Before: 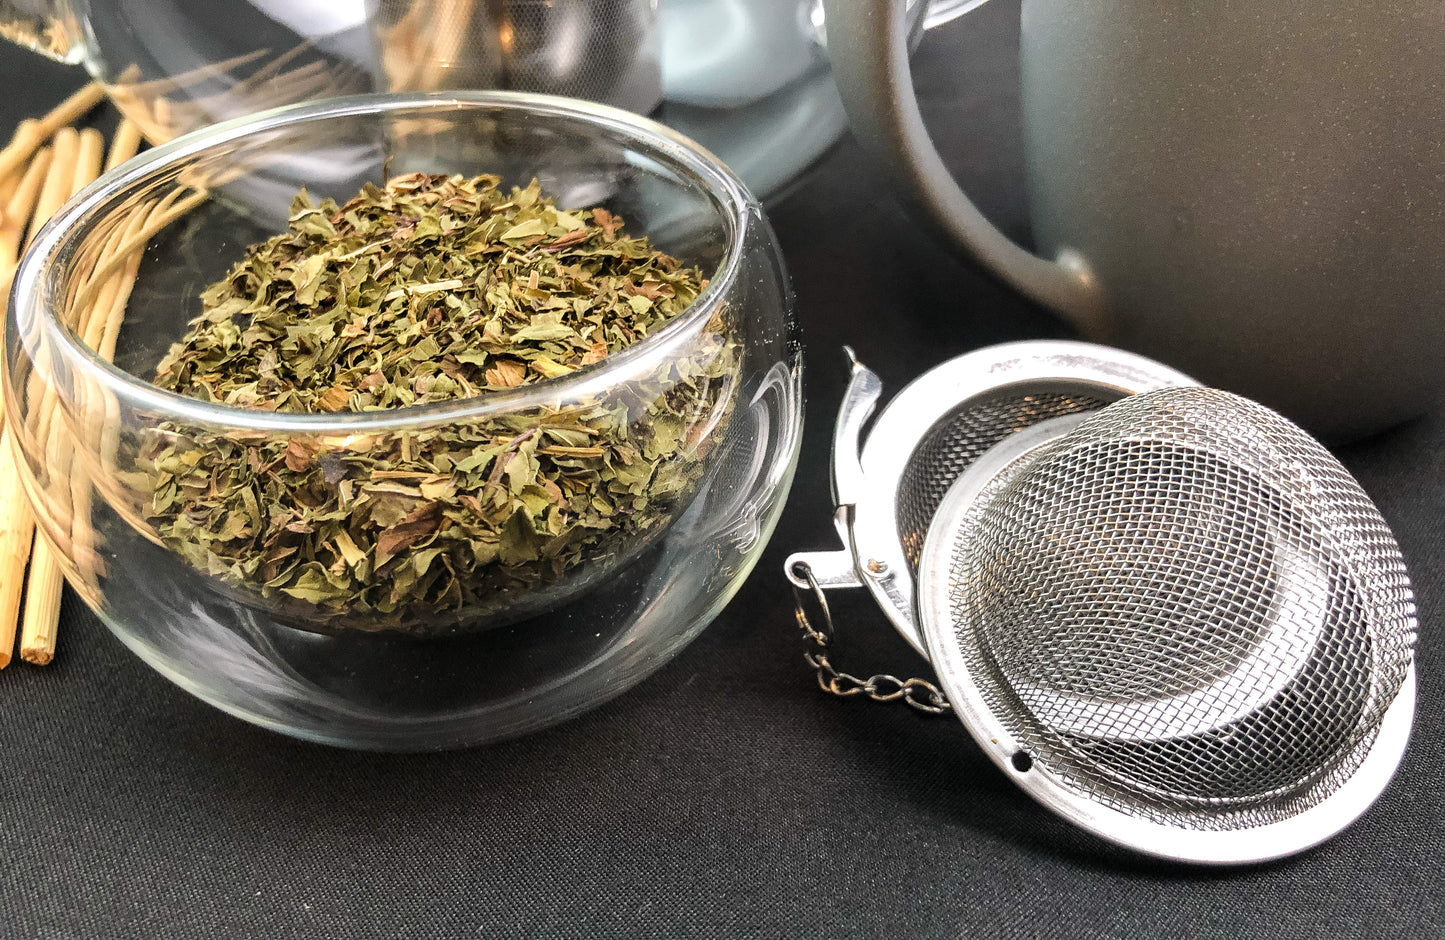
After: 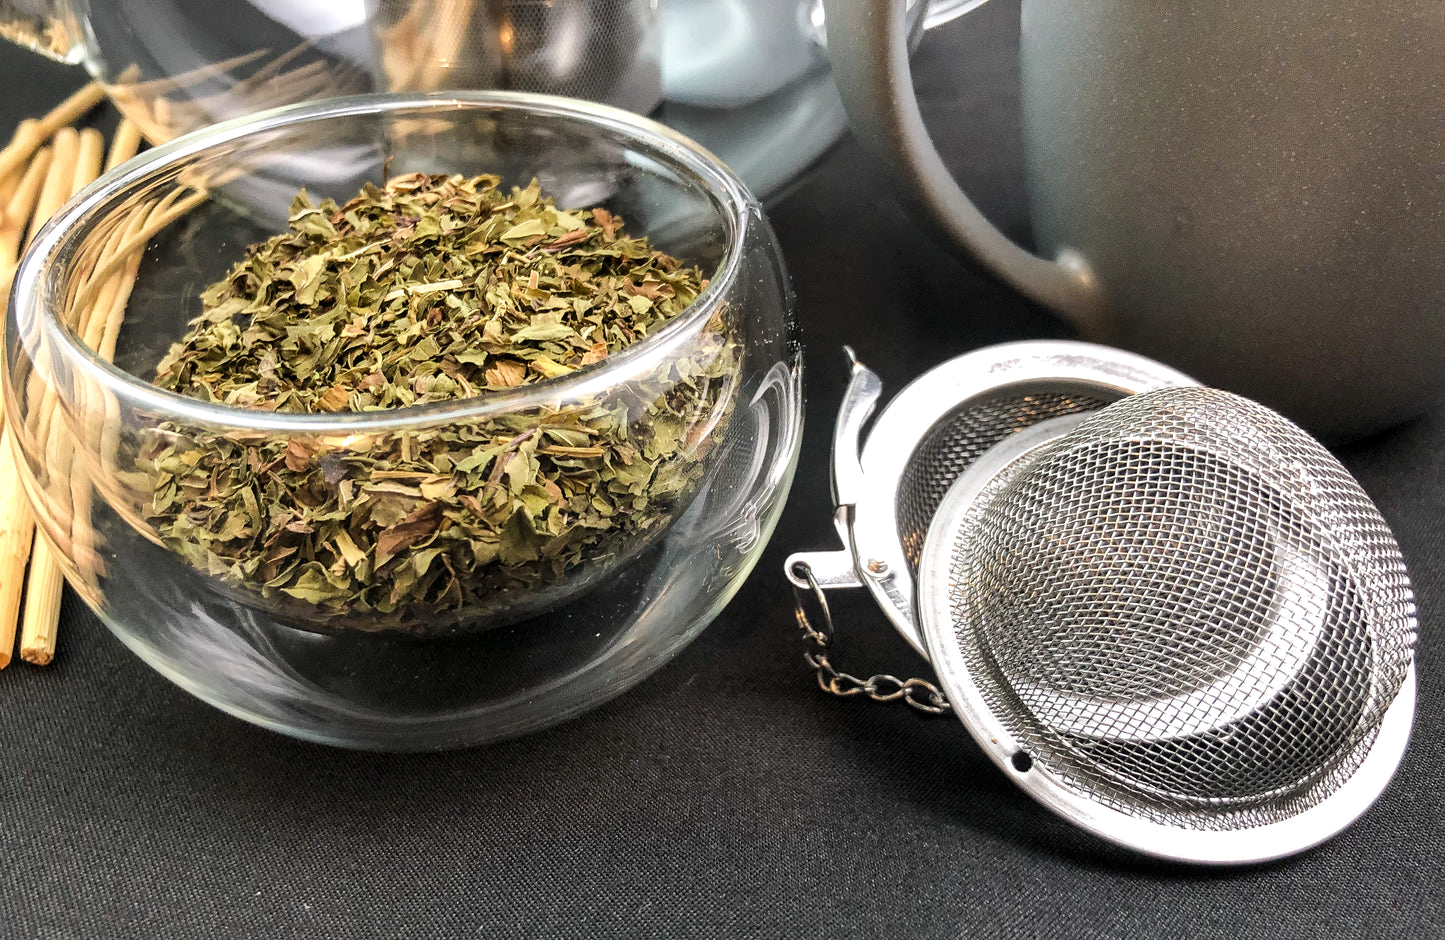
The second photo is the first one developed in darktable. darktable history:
local contrast: mode bilateral grid, contrast 20, coarseness 49, detail 119%, midtone range 0.2
color balance rgb: perceptual saturation grading › global saturation 0.6%
